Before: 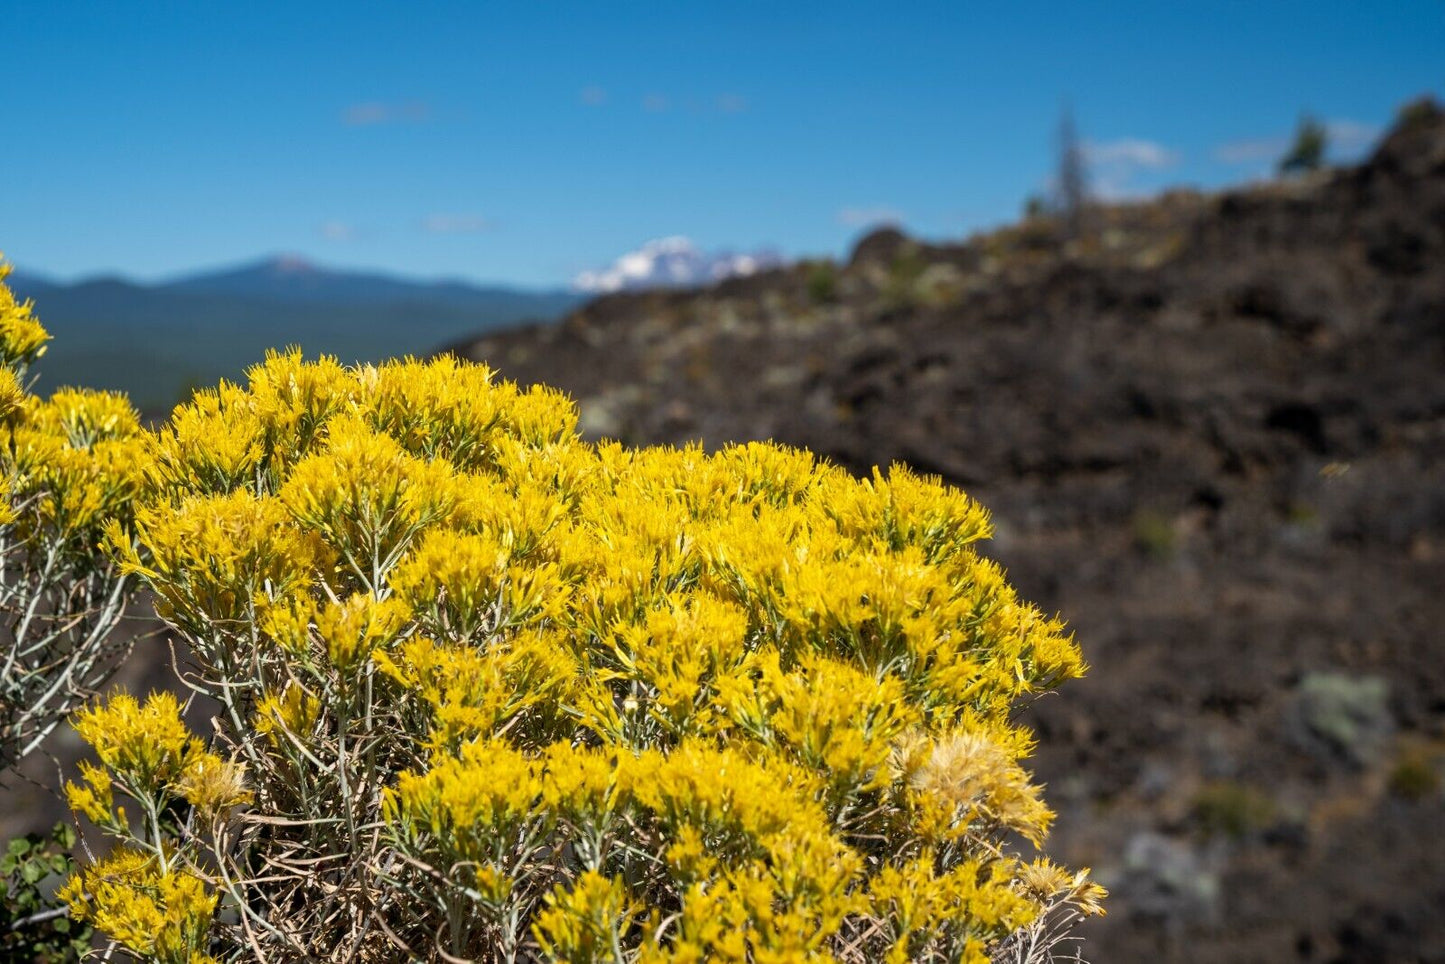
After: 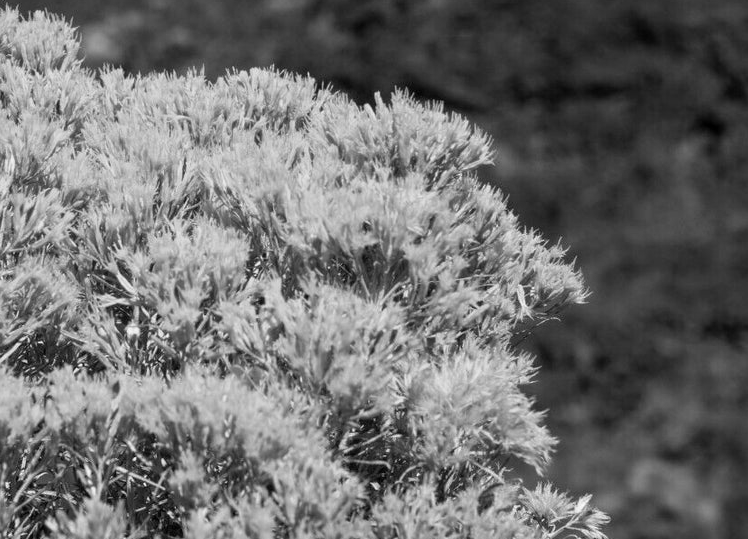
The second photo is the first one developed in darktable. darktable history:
color balance rgb: linear chroma grading › global chroma 15%, perceptual saturation grading › global saturation 30%
crop: left 34.479%, top 38.822%, right 13.718%, bottom 5.172%
monochrome: on, module defaults
